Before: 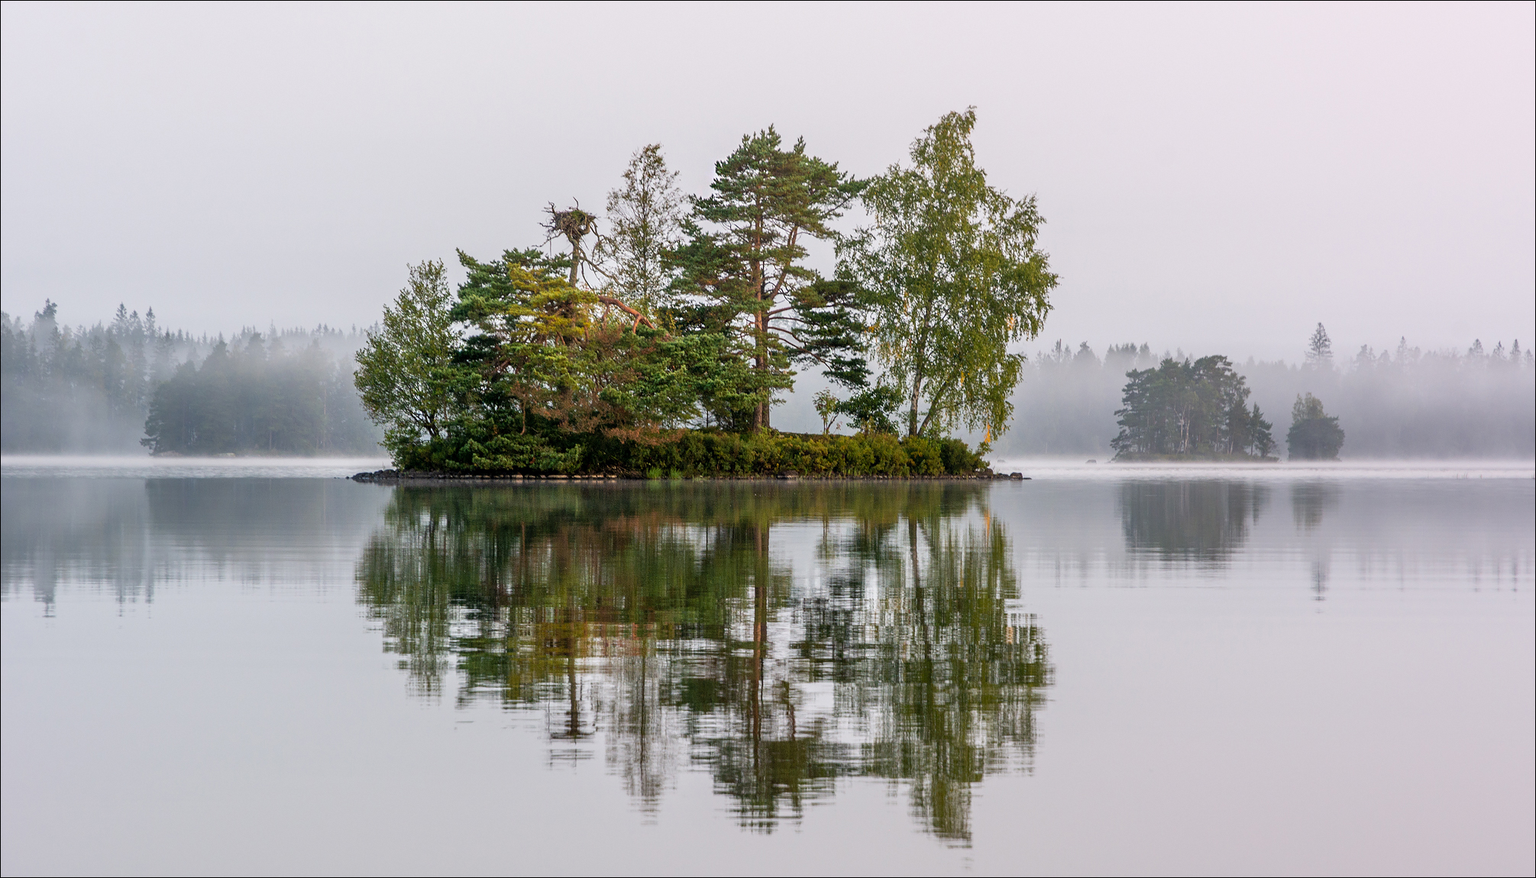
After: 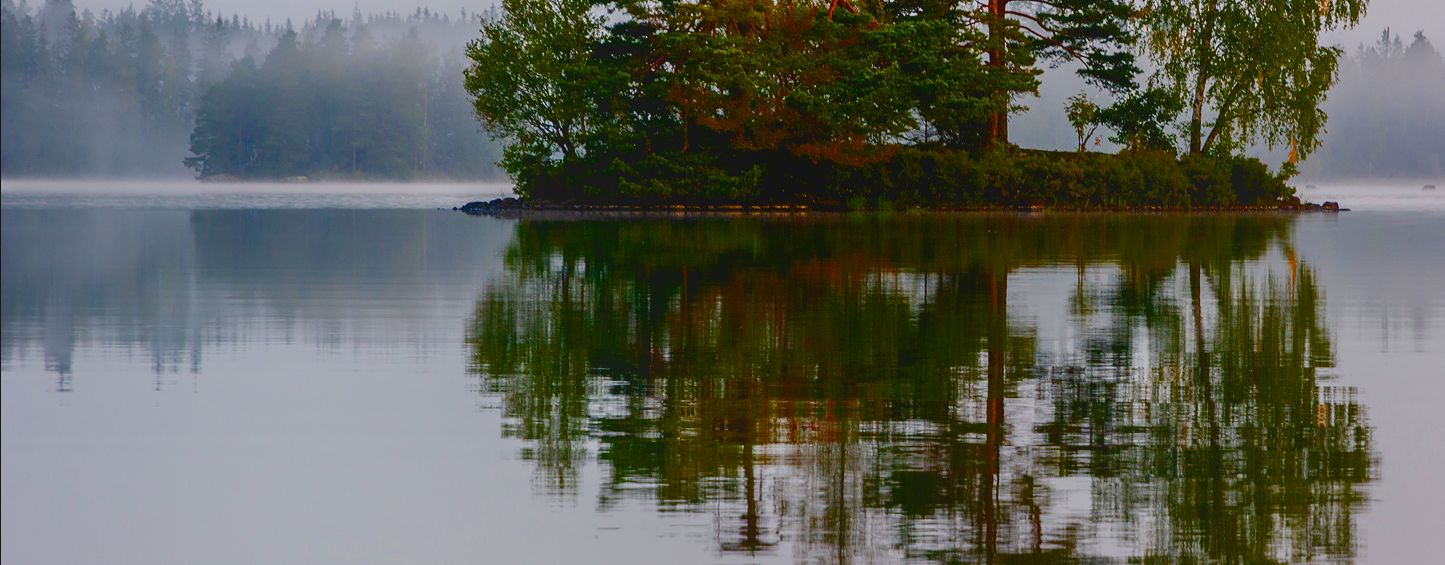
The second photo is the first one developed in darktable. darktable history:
crop: top 36.265%, right 28.142%, bottom 14.601%
contrast brightness saturation: brightness -0.199, saturation 0.076
exposure: black level correction 0.01, exposure 0.016 EV, compensate highlight preservation false
local contrast: detail 70%
color balance rgb: linear chroma grading › global chroma 0.367%, perceptual saturation grading › global saturation 44.5%, perceptual saturation grading › highlights -25.564%, perceptual saturation grading › shadows 49.396%, global vibrance 16.279%, saturation formula JzAzBz (2021)
